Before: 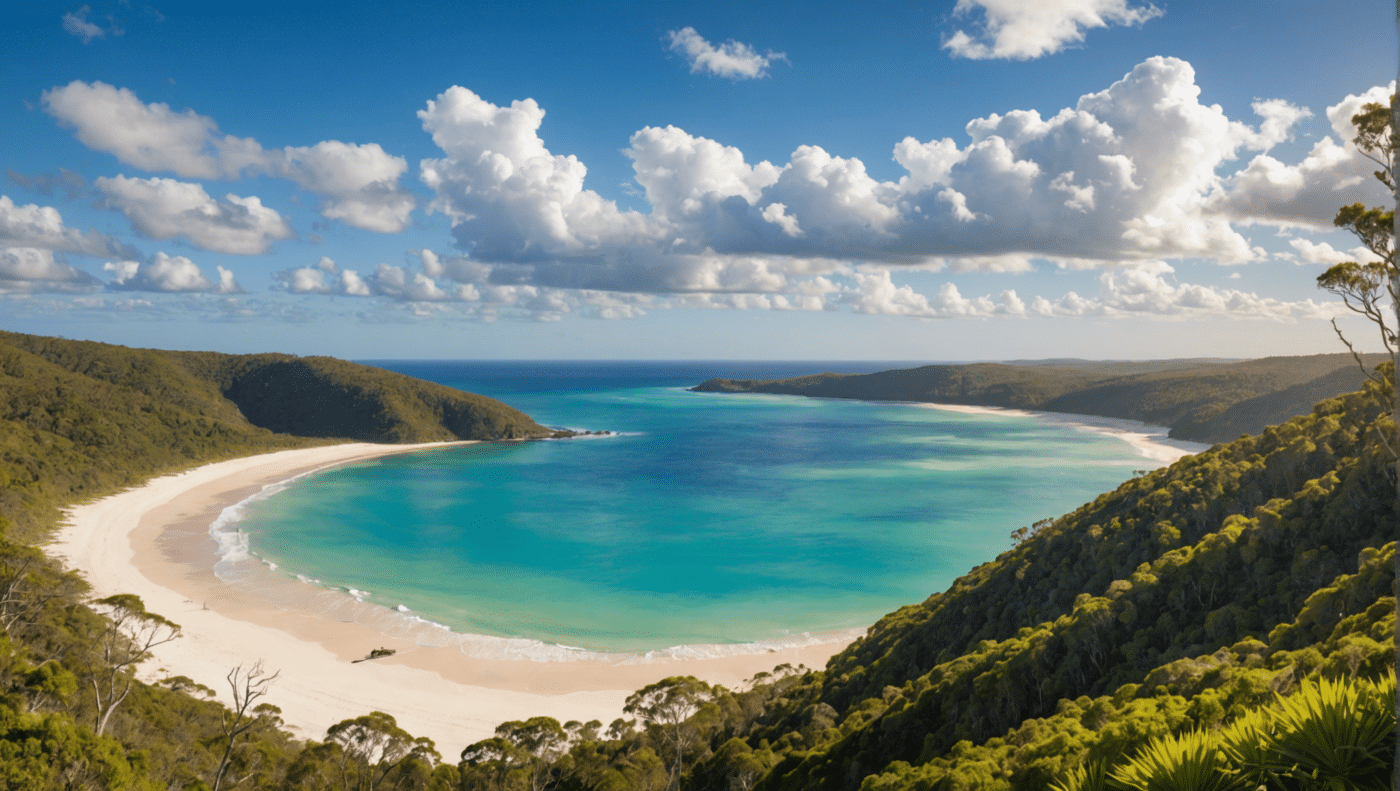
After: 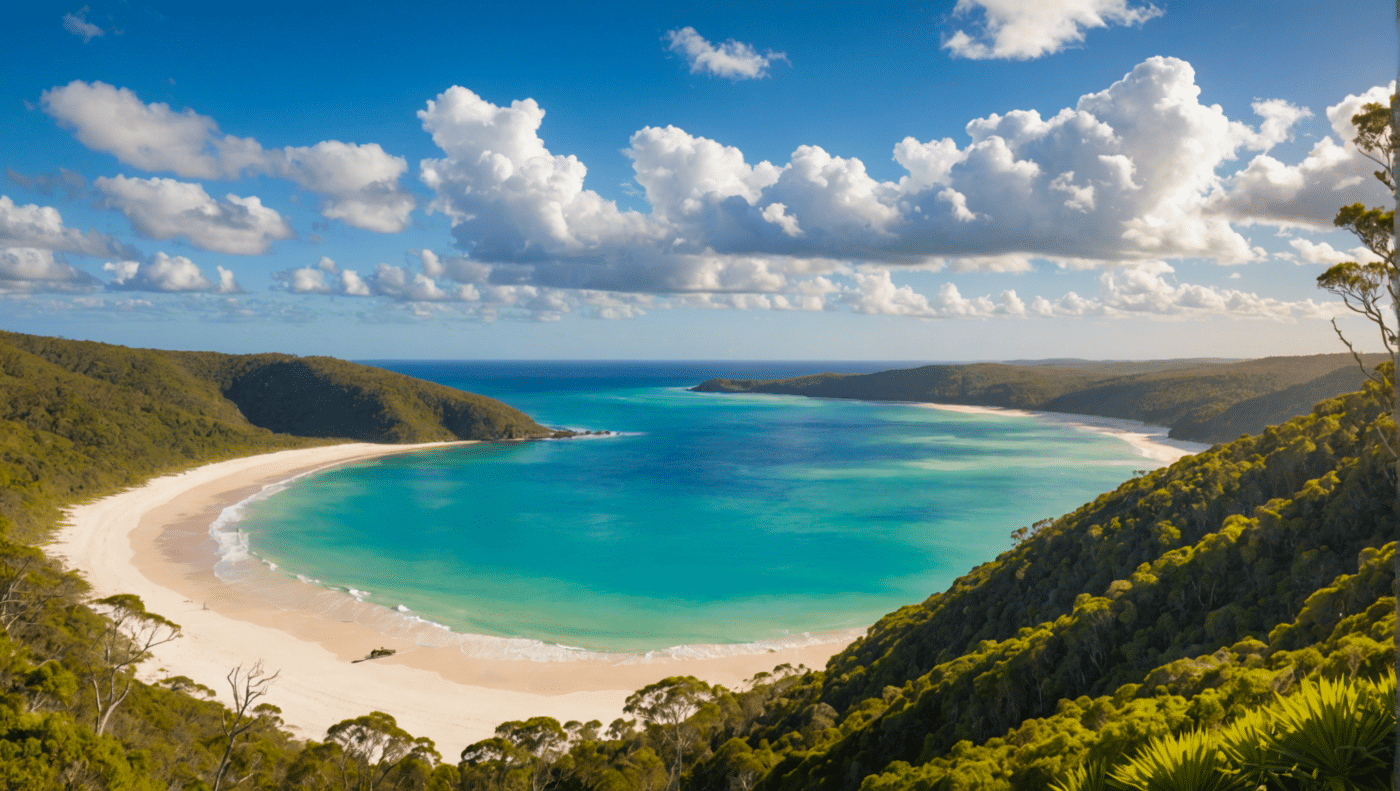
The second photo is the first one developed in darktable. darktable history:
color balance rgb: perceptual saturation grading › global saturation 10.533%, global vibrance 20%
